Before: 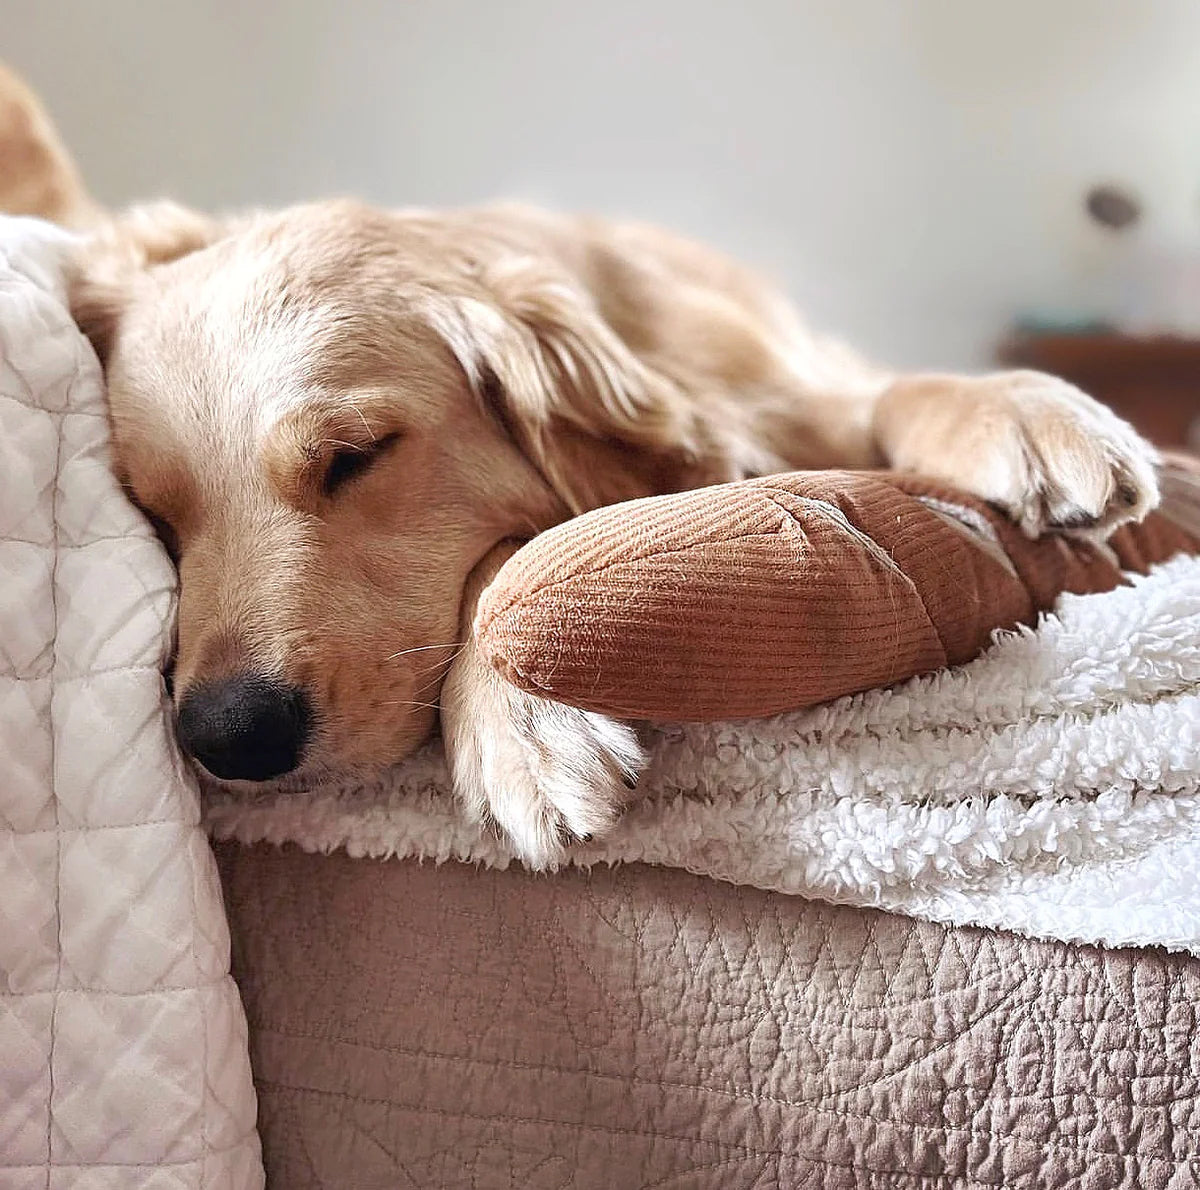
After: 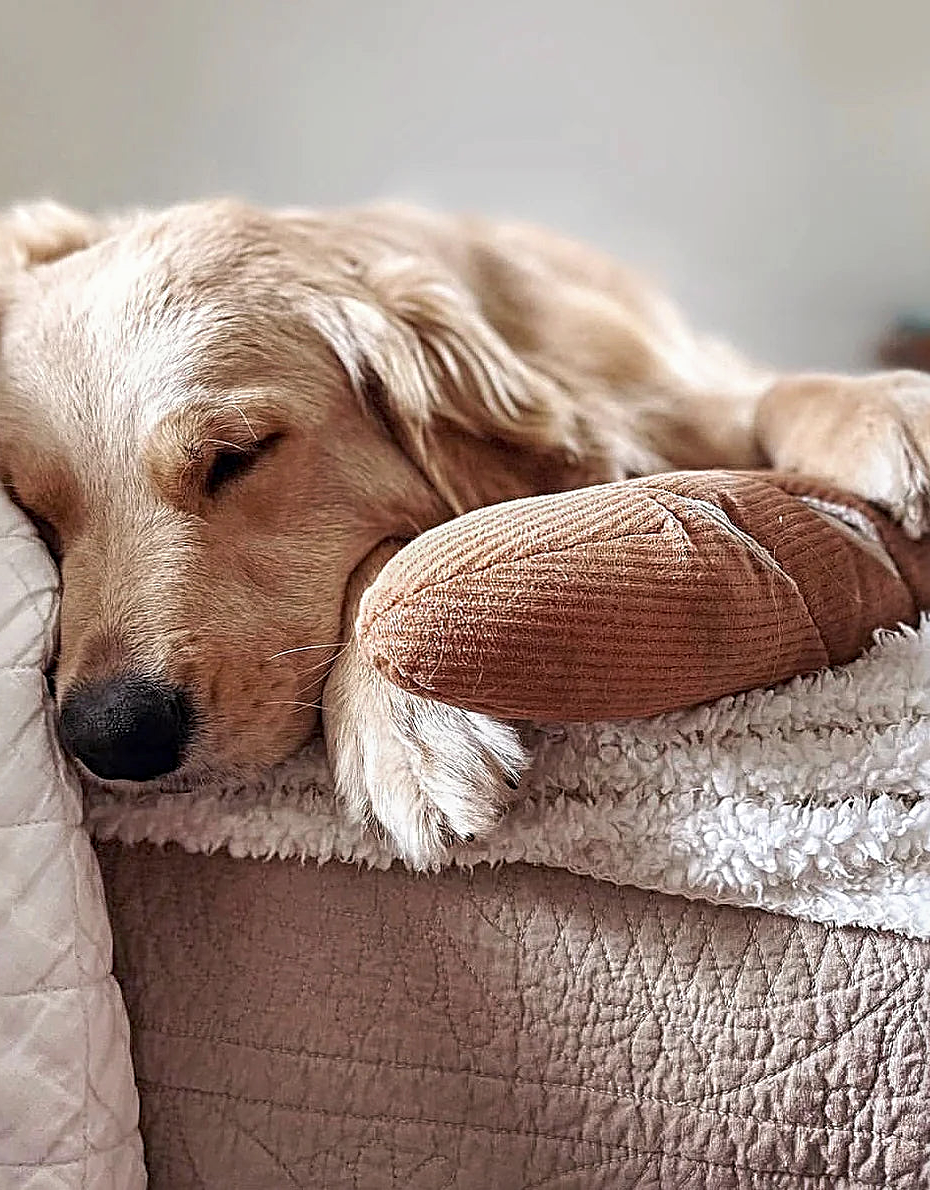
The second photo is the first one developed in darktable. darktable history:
sharpen: radius 3.996
local contrast: on, module defaults
exposure: exposure -0.144 EV, compensate exposure bias true, compensate highlight preservation false
crop: left 9.889%, right 12.607%
